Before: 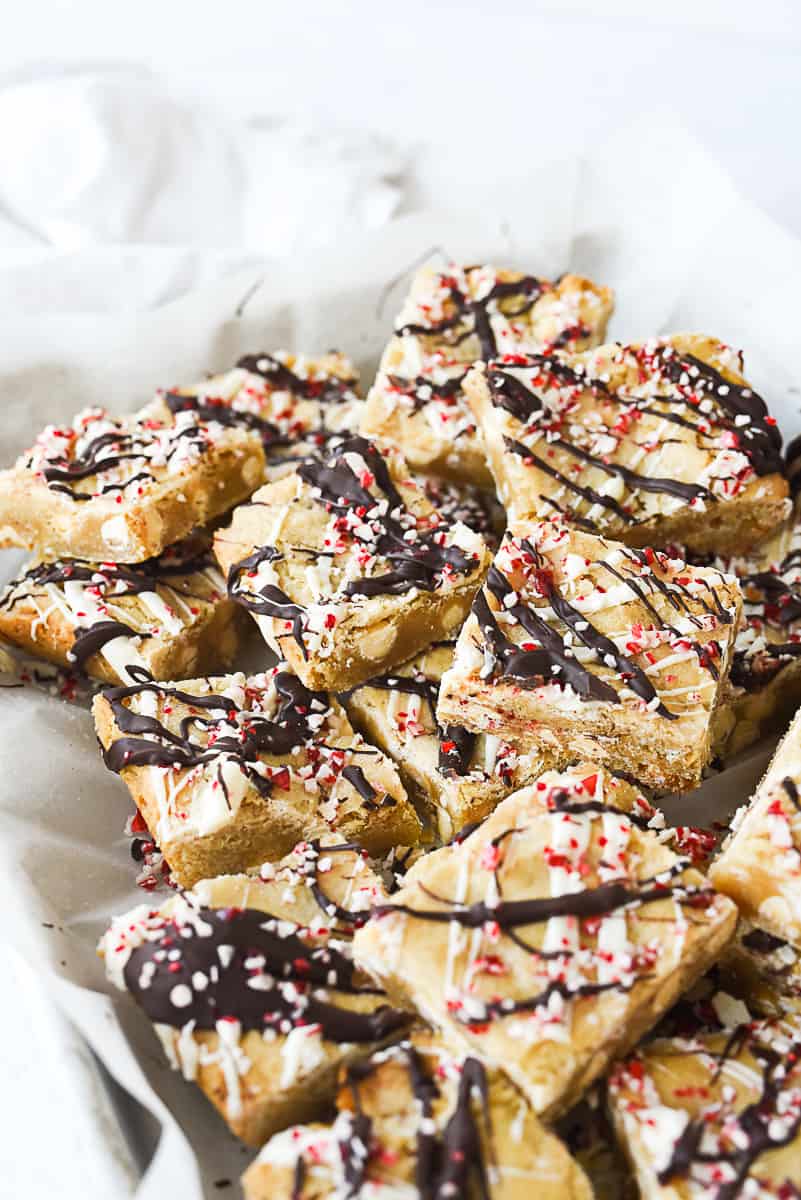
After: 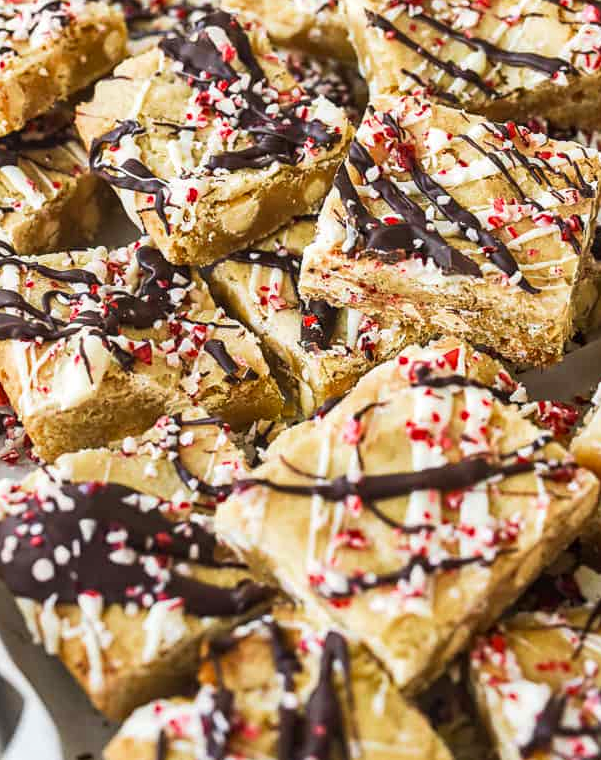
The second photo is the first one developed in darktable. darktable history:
crop and rotate: left 17.341%, top 35.579%, right 7.507%, bottom 1.05%
contrast brightness saturation: contrast -0.021, brightness -0.013, saturation 0.034
velvia: strength 27.31%
local contrast: on, module defaults
